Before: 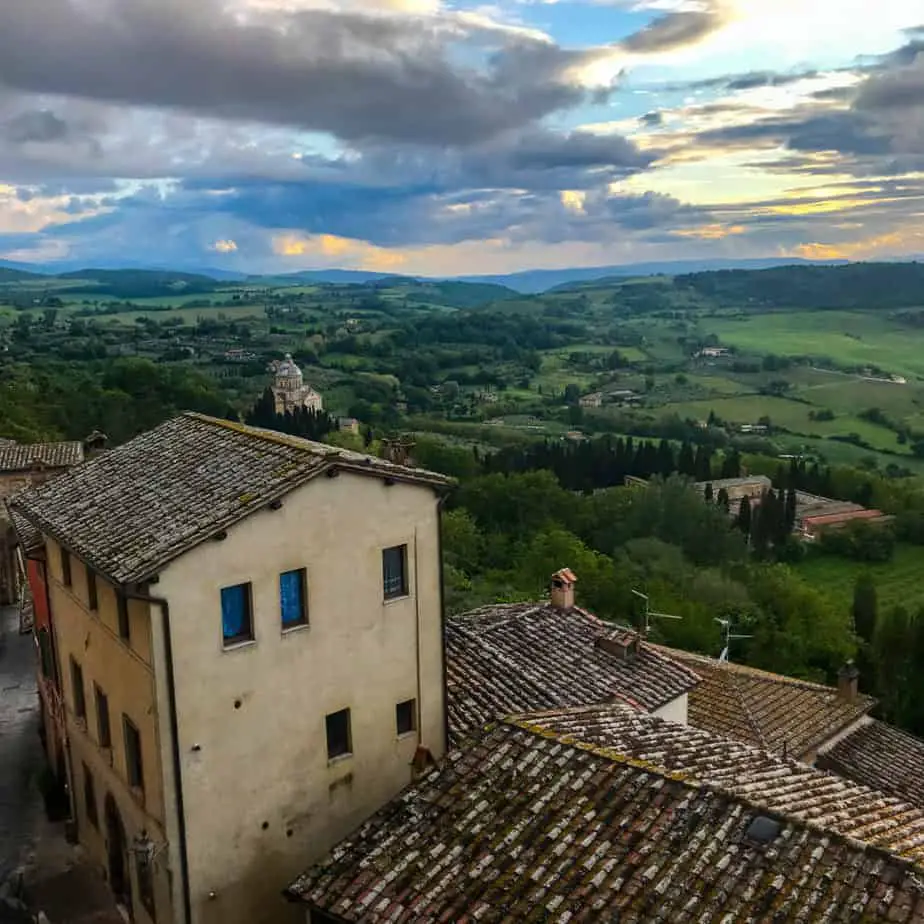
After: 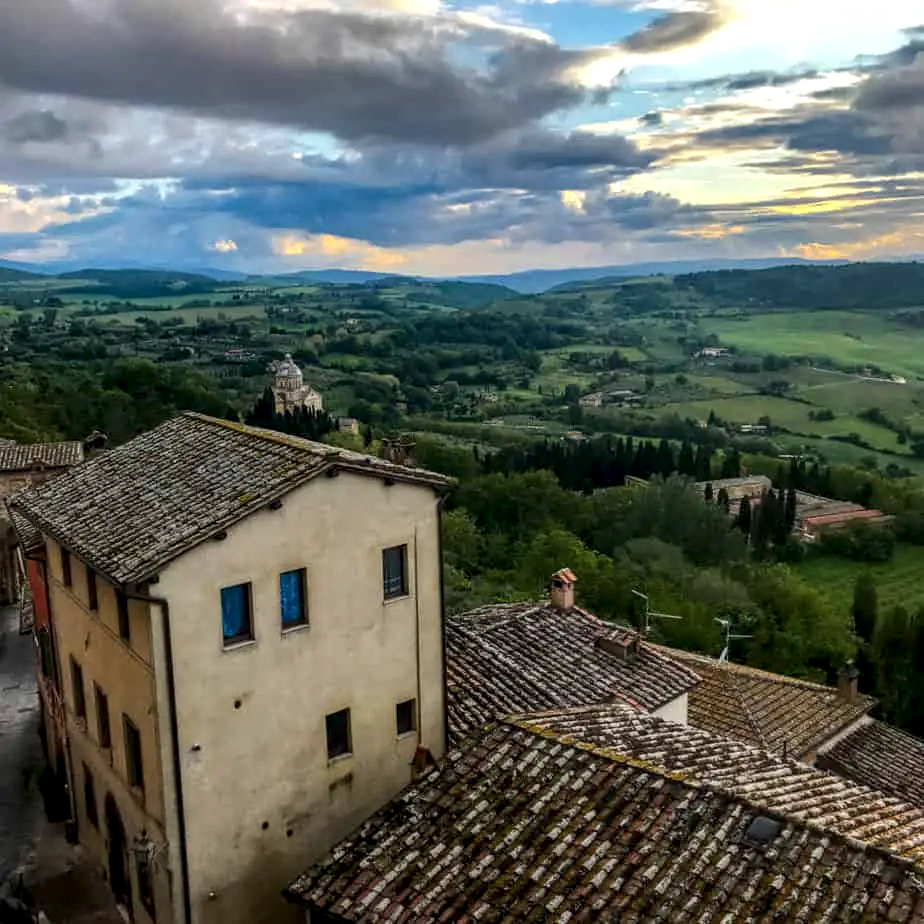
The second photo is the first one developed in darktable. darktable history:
exposure: exposure -0.027 EV, compensate highlight preservation false
local contrast: highlights 38%, shadows 62%, detail 137%, midtone range 0.52
